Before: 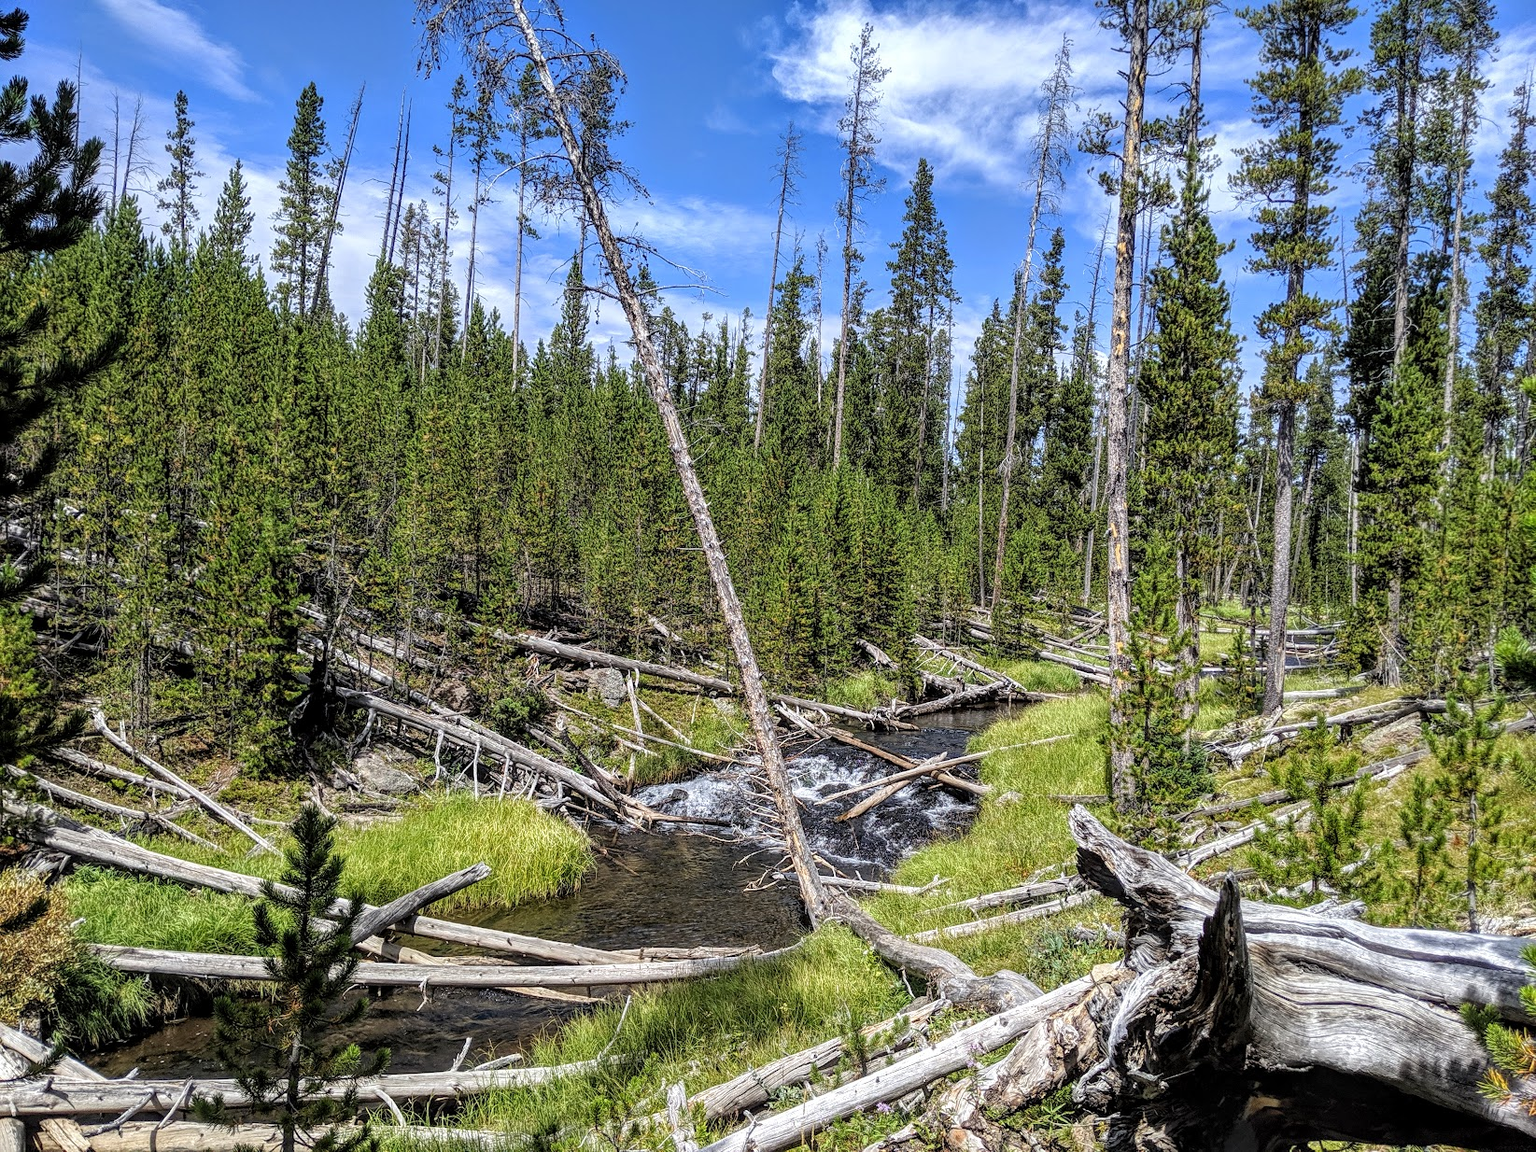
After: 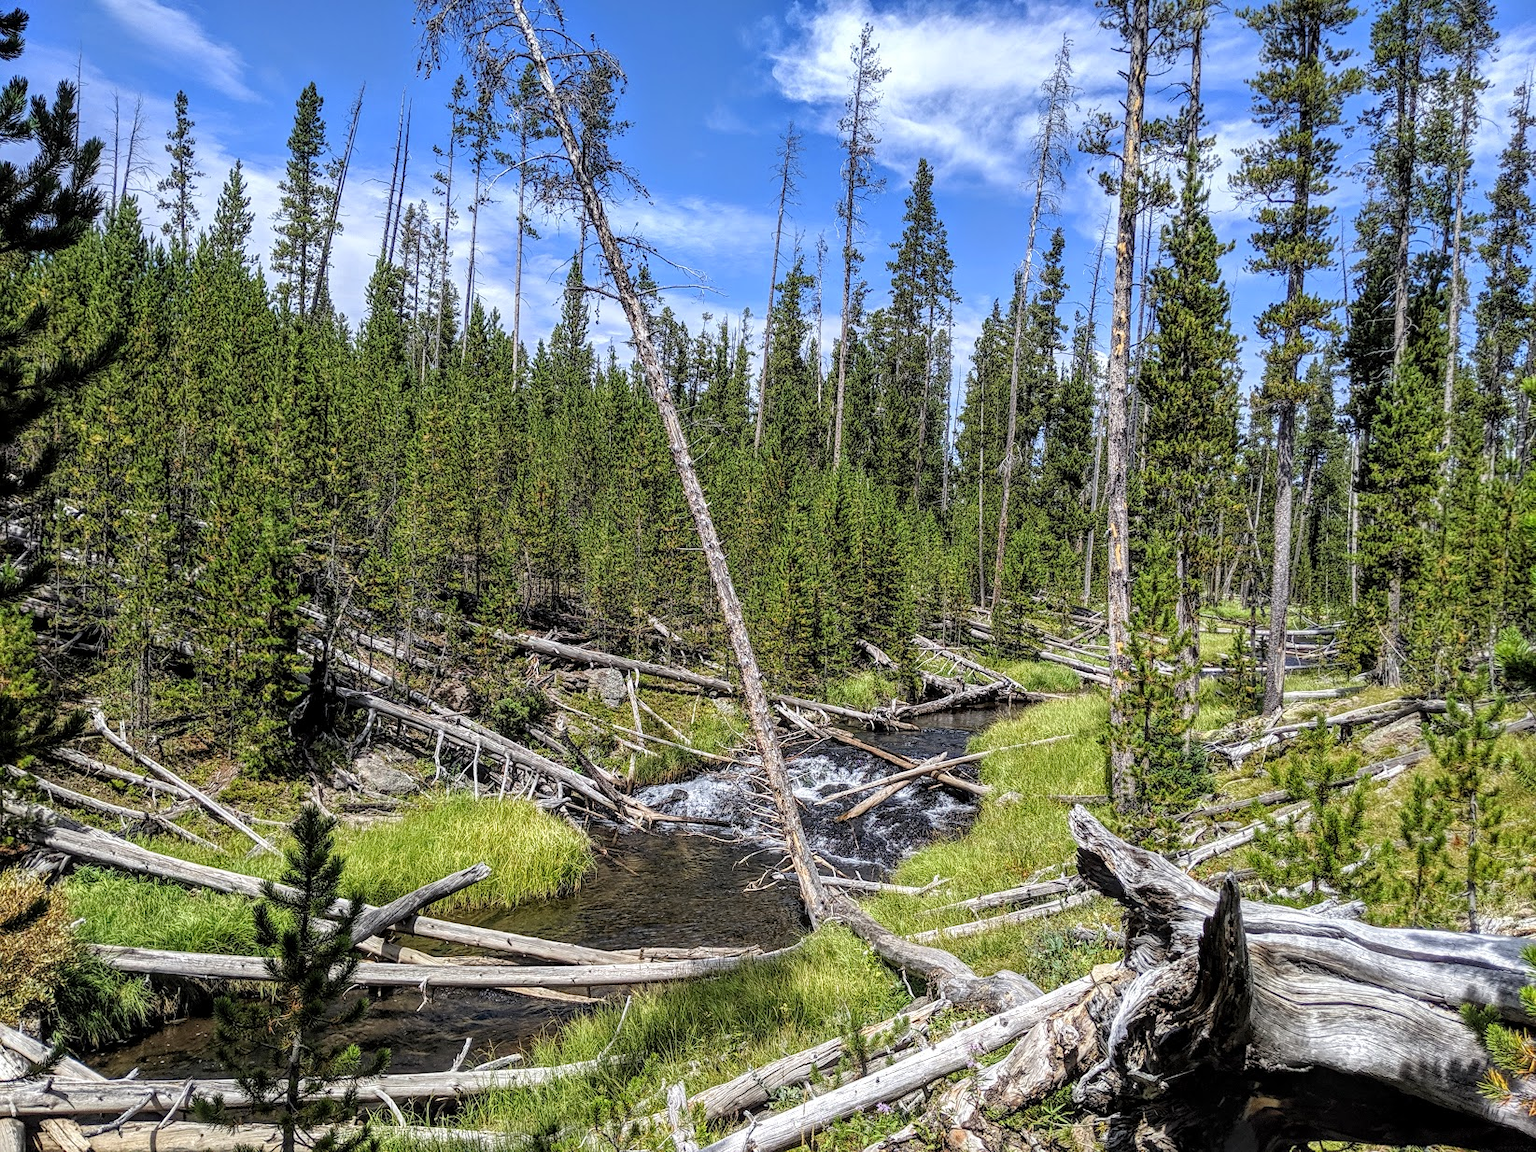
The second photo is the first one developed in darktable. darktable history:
color zones: curves: ch0 [(0, 0.5) (0.143, 0.5) (0.286, 0.5) (0.429, 0.5) (0.571, 0.5) (0.714, 0.476) (0.857, 0.5) (1, 0.5)]; ch2 [(0, 0.5) (0.143, 0.5) (0.286, 0.5) (0.429, 0.5) (0.571, 0.5) (0.714, 0.487) (0.857, 0.5) (1, 0.5)], mix -120.24%
